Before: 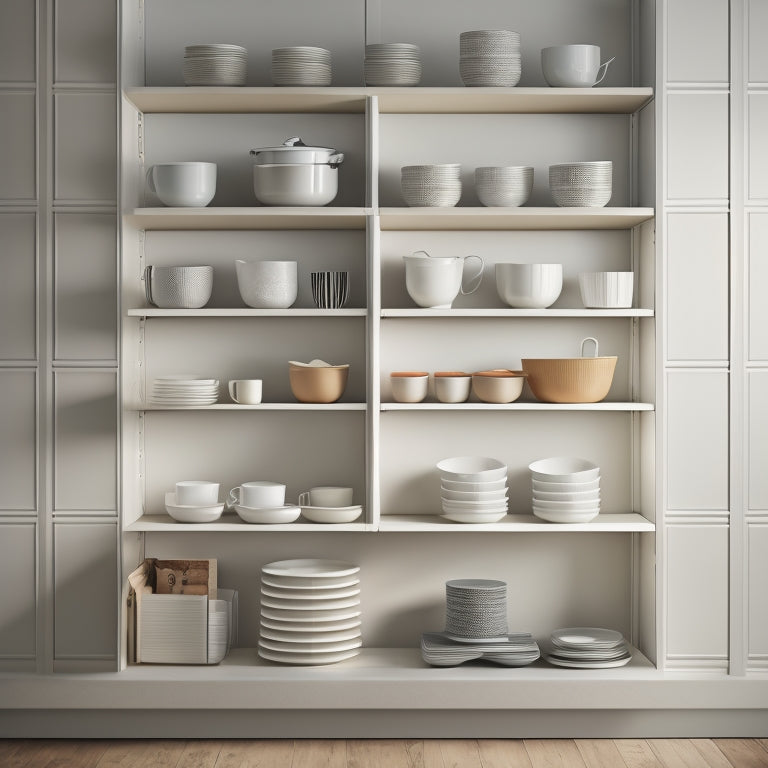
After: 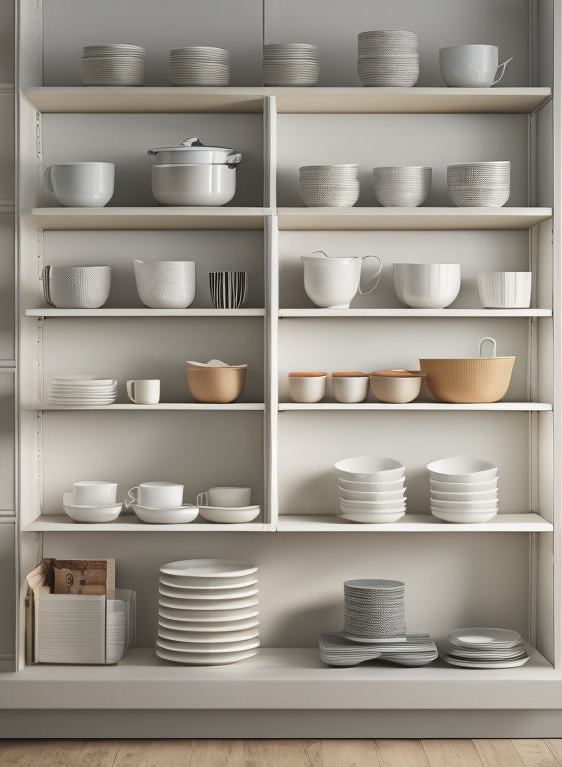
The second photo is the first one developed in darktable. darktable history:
crop: left 13.399%, right 13.351%
